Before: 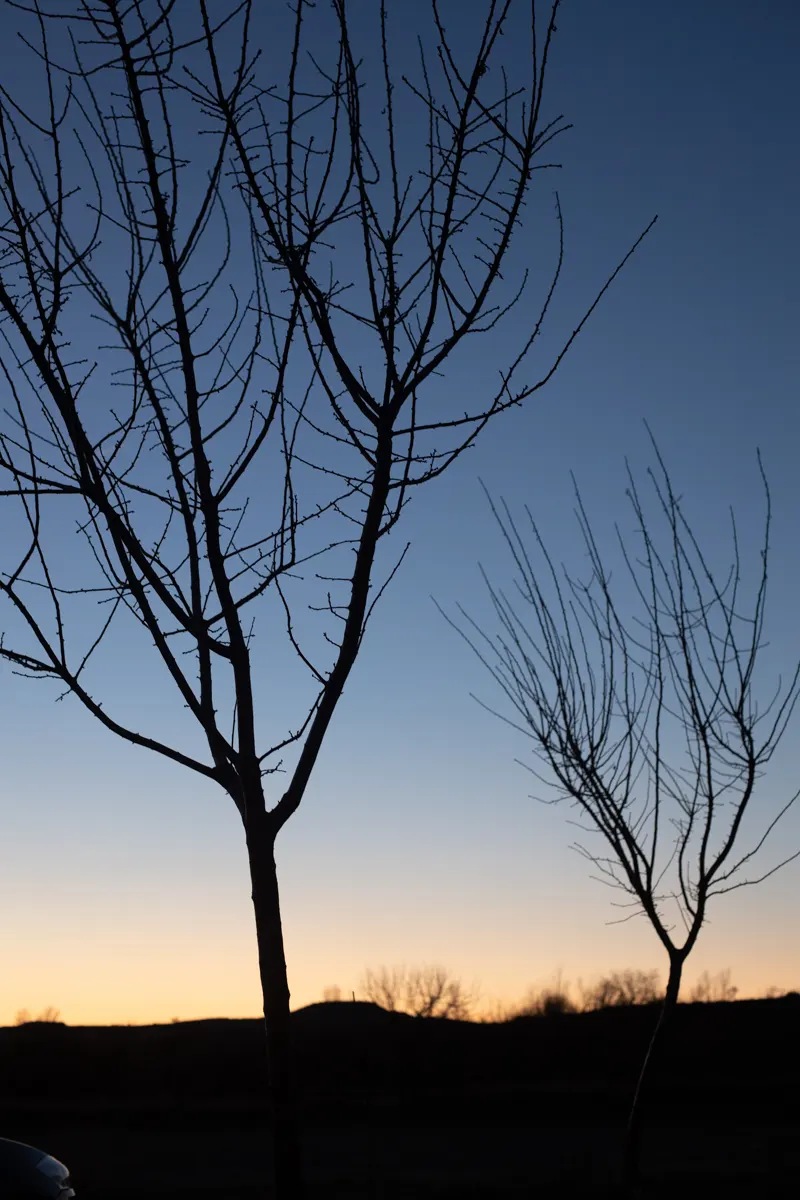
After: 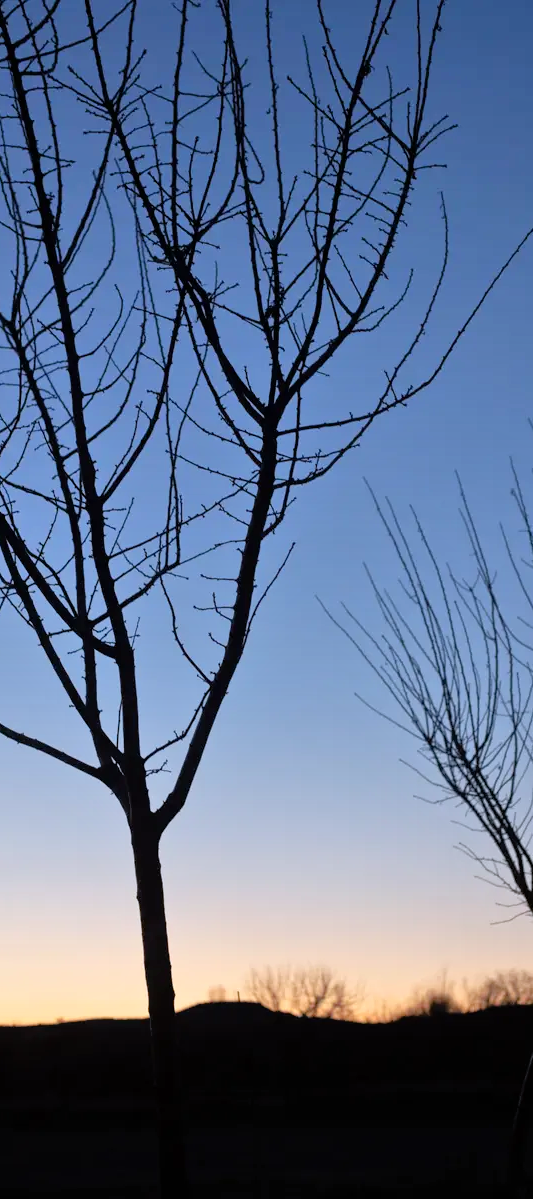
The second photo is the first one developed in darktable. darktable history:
color calibration: illuminant as shot in camera, x 0.358, y 0.373, temperature 4628.91 K
tone equalizer: -7 EV 0.15 EV, -6 EV 0.6 EV, -5 EV 1.15 EV, -4 EV 1.33 EV, -3 EV 1.15 EV, -2 EV 0.6 EV, -1 EV 0.15 EV, mask exposure compensation -0.5 EV
crop and rotate: left 14.436%, right 18.898%
